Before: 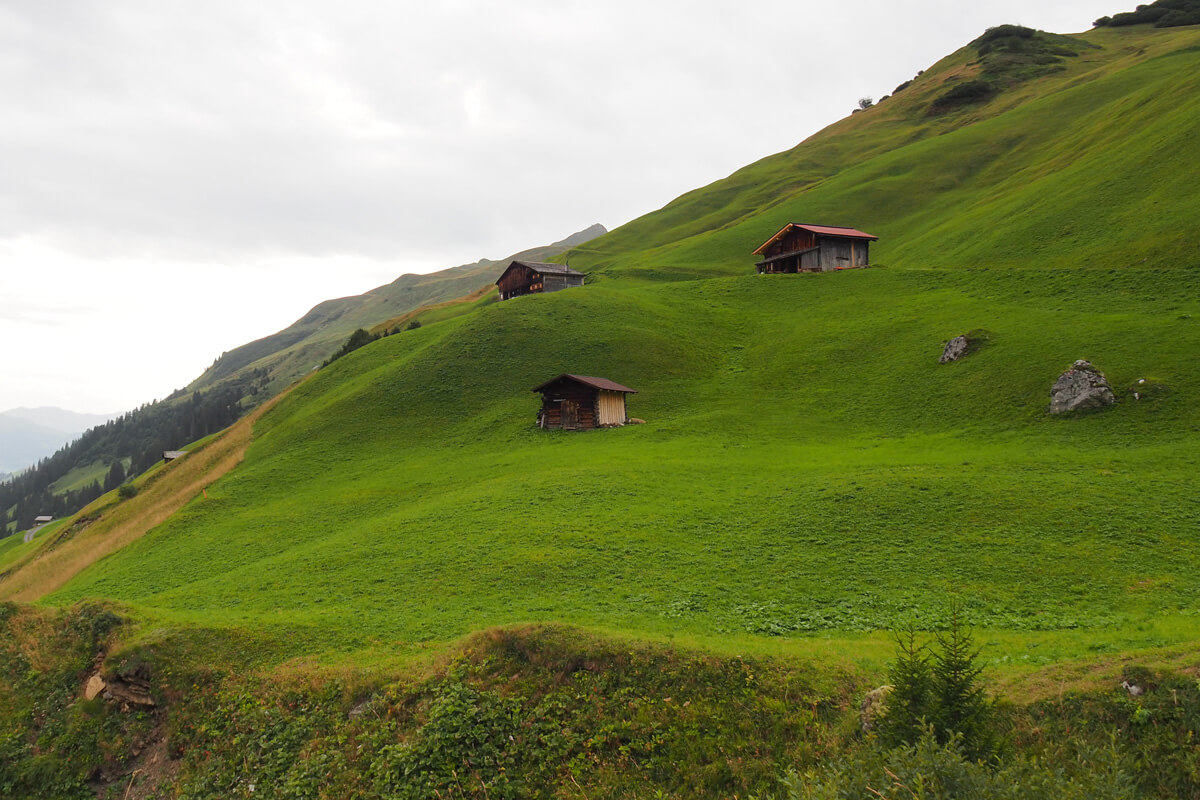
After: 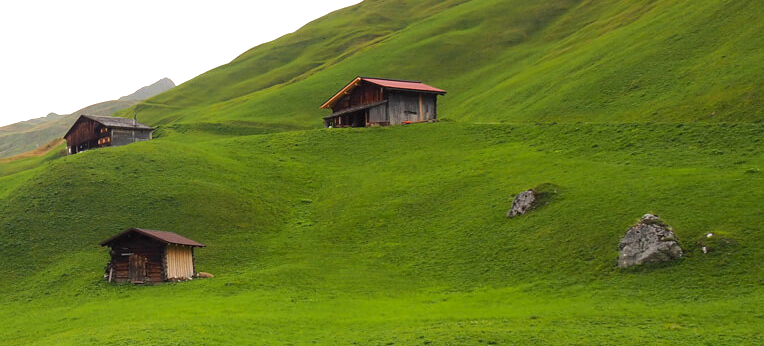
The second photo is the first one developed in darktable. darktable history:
crop: left 36.005%, top 18.293%, right 0.31%, bottom 38.444%
exposure: black level correction 0.001, exposure 0.5 EV, compensate exposure bias true, compensate highlight preservation false
